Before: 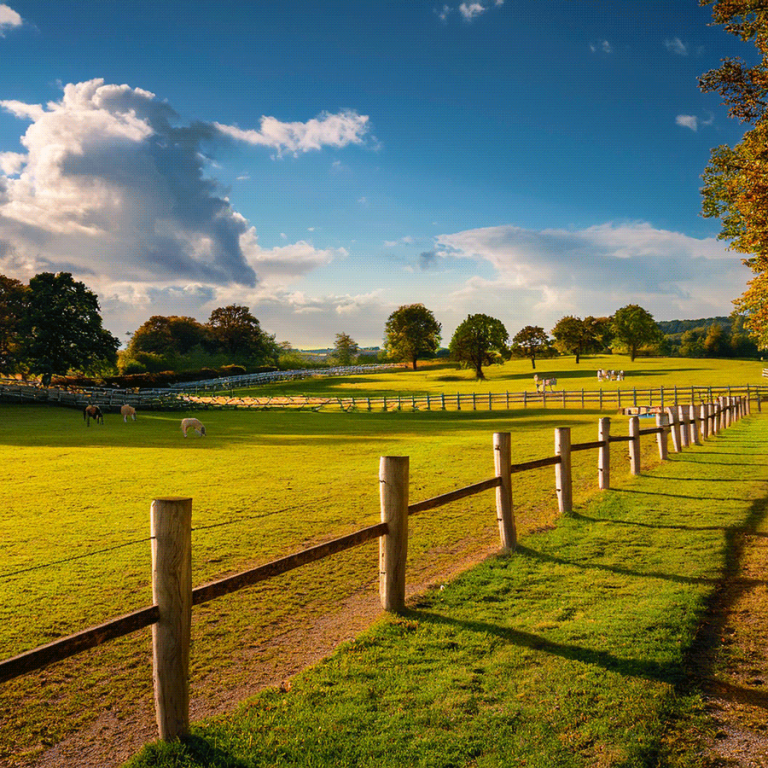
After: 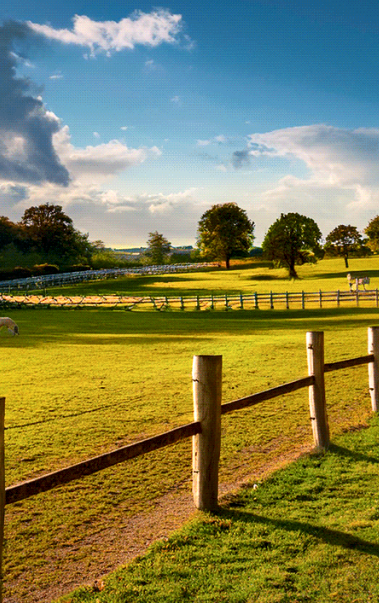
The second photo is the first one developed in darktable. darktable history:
crop and rotate: angle 0.02°, left 24.353%, top 13.219%, right 26.156%, bottom 8.224%
local contrast: mode bilateral grid, contrast 100, coarseness 100, detail 165%, midtone range 0.2
